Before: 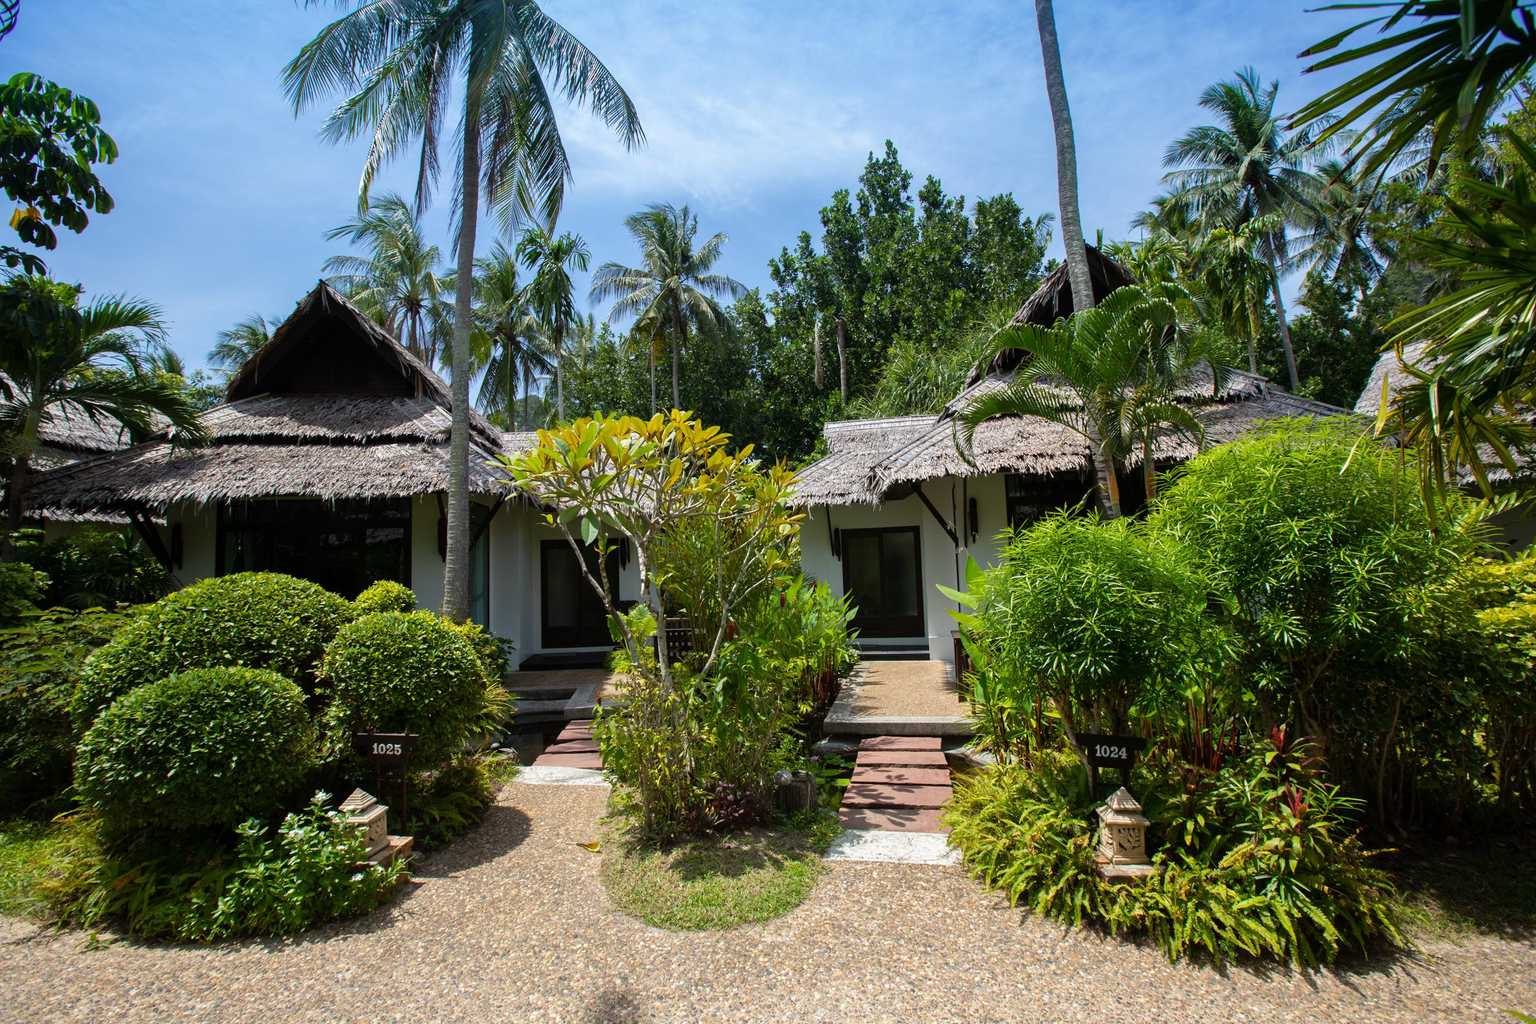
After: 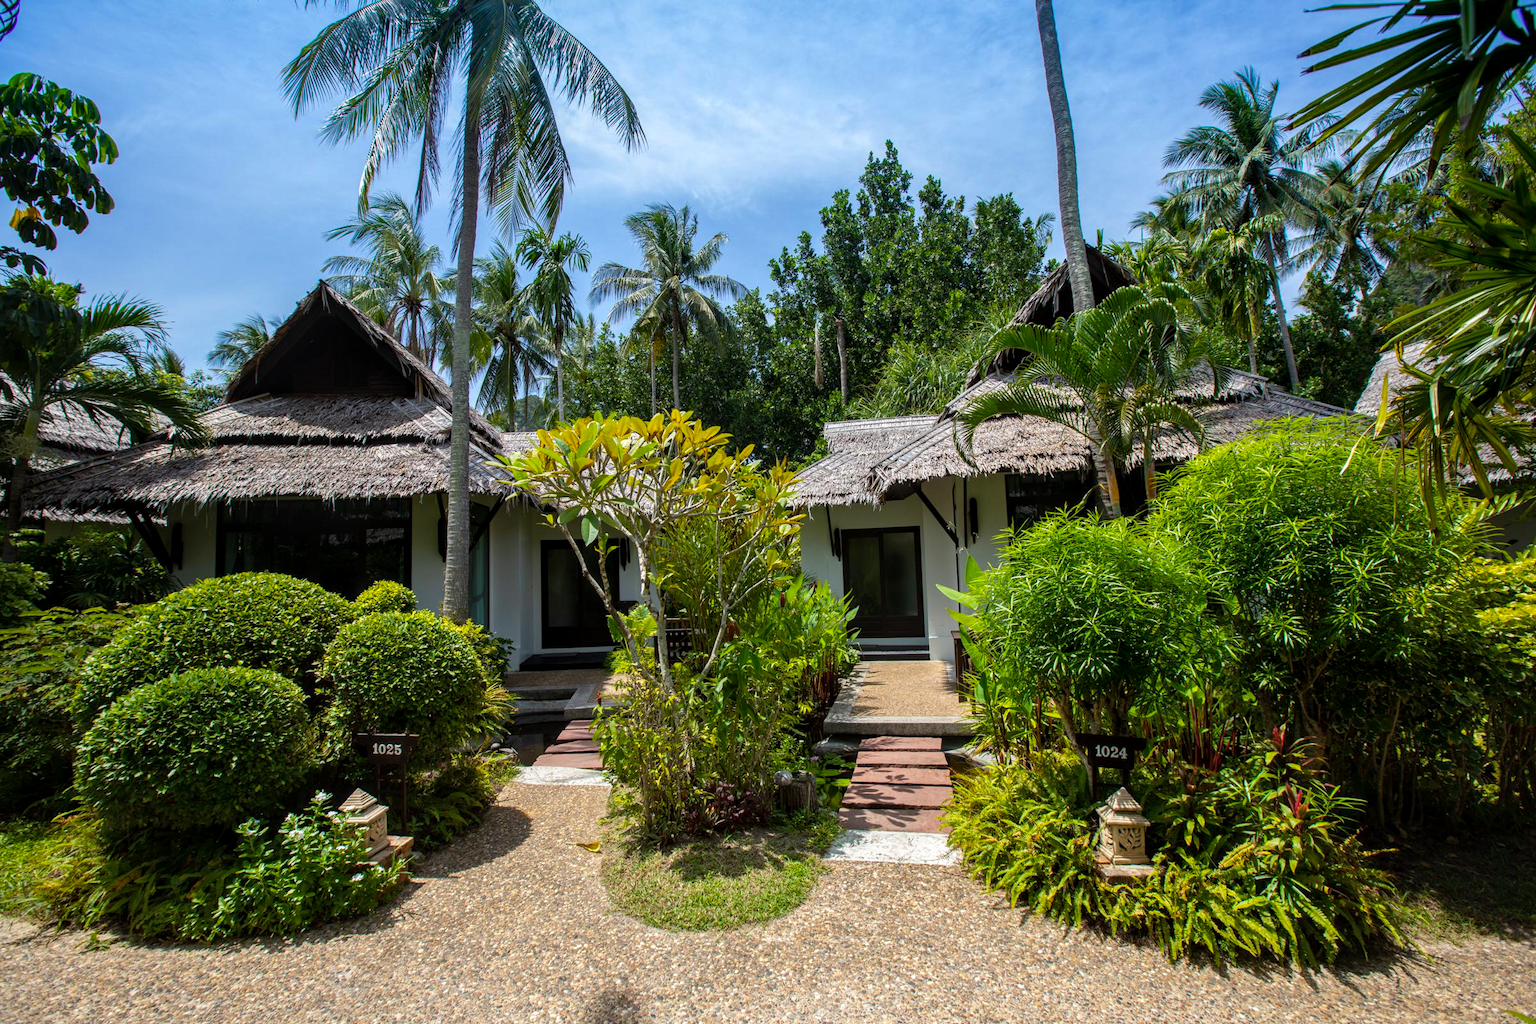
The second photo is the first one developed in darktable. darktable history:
local contrast: on, module defaults
color balance rgb: perceptual saturation grading › global saturation 10%, global vibrance 10%
